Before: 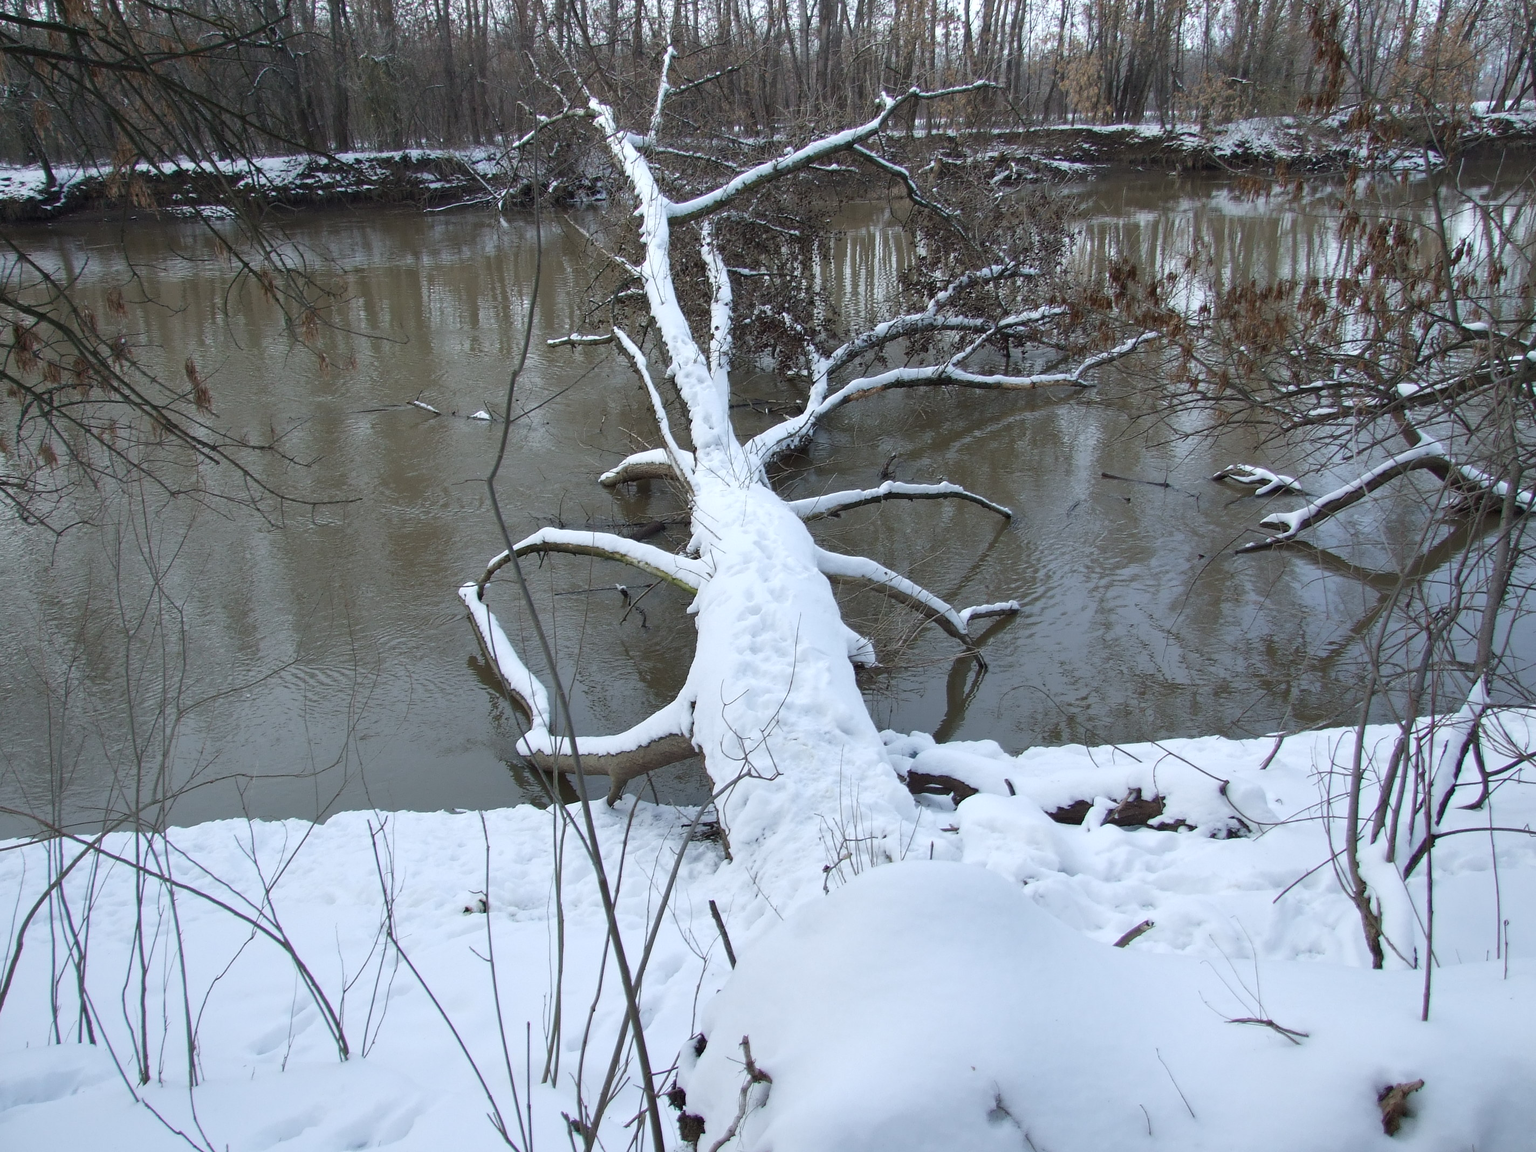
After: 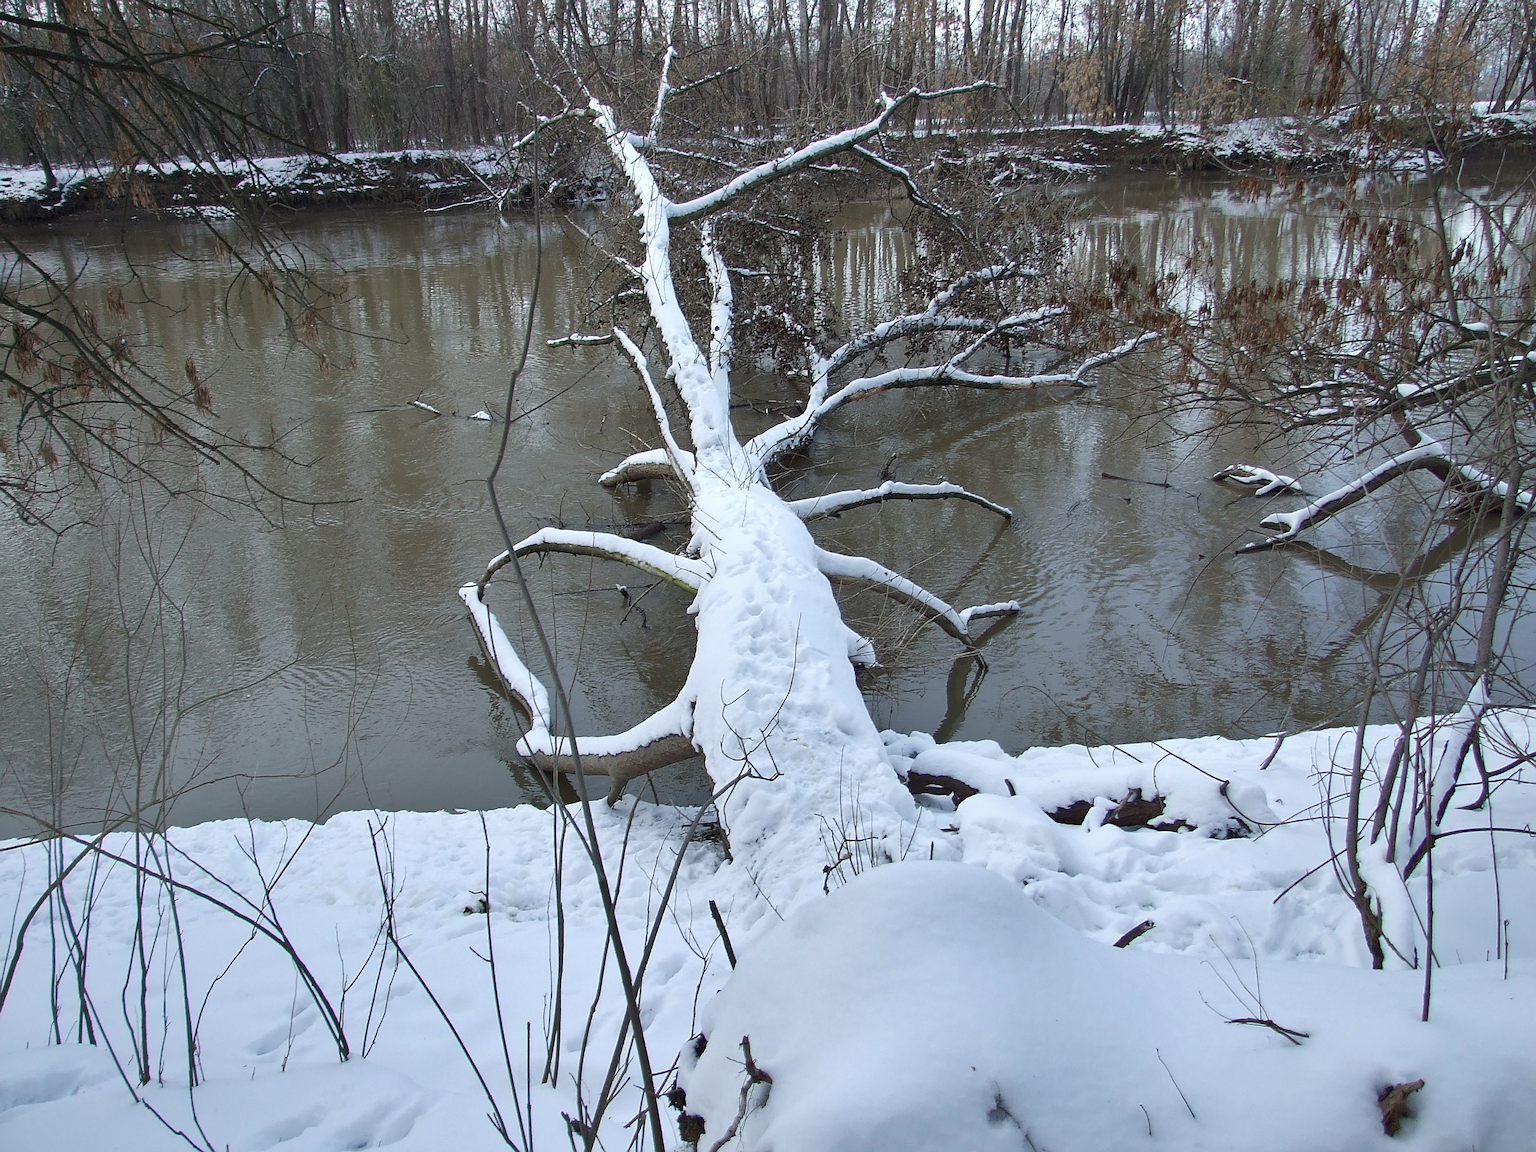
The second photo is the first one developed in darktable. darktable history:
shadows and highlights: shadows 6.21, soften with gaussian
sharpen: on, module defaults
